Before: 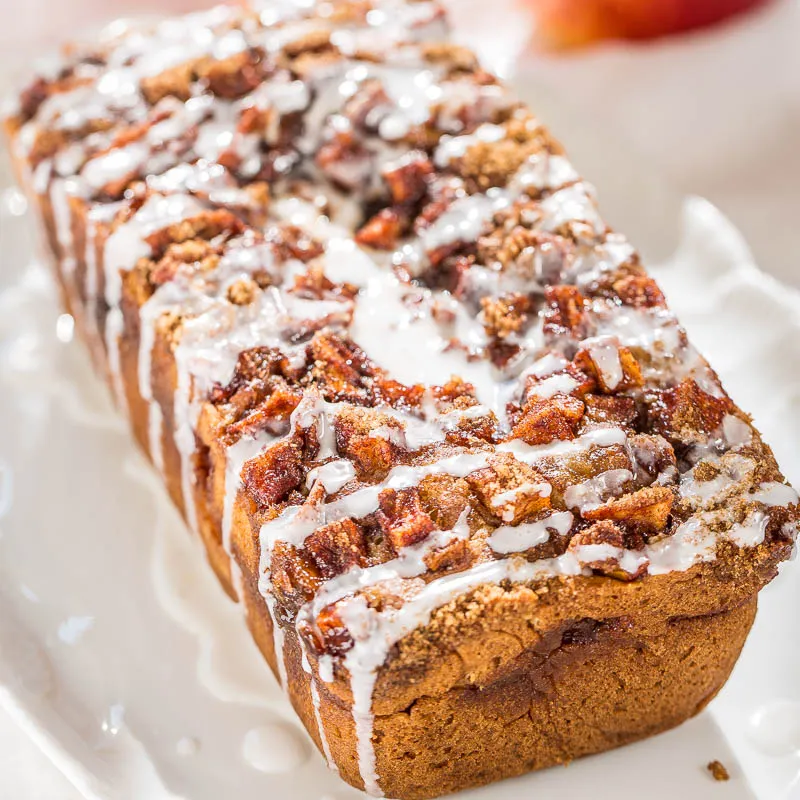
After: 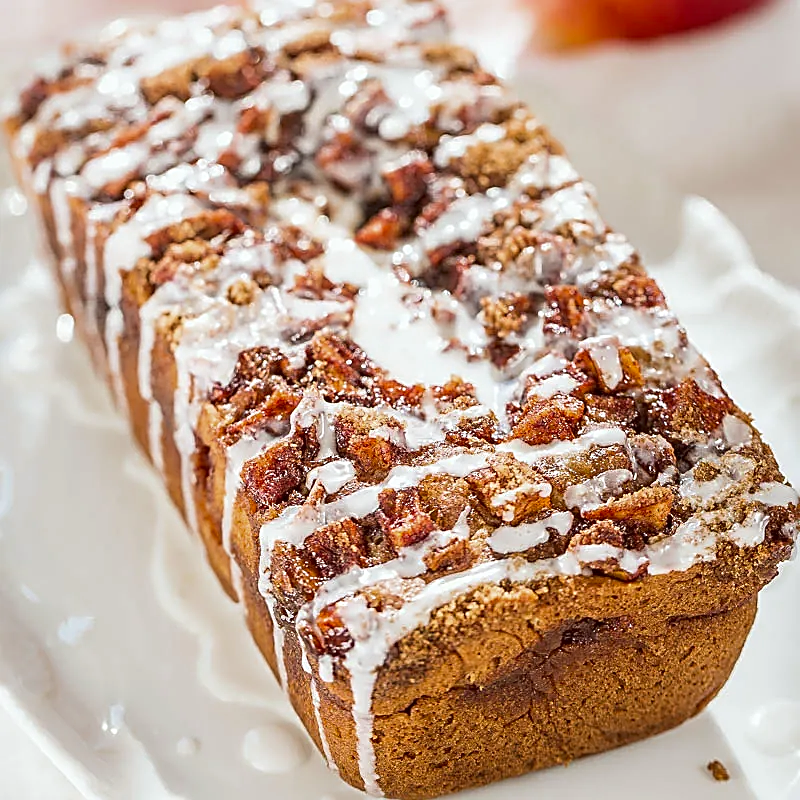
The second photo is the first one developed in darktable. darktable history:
white balance: red 0.978, blue 0.999
color zones: curves: ch0 [(0, 0.444) (0.143, 0.442) (0.286, 0.441) (0.429, 0.441) (0.571, 0.441) (0.714, 0.441) (0.857, 0.442) (1, 0.444)]
sharpen: amount 0.901
